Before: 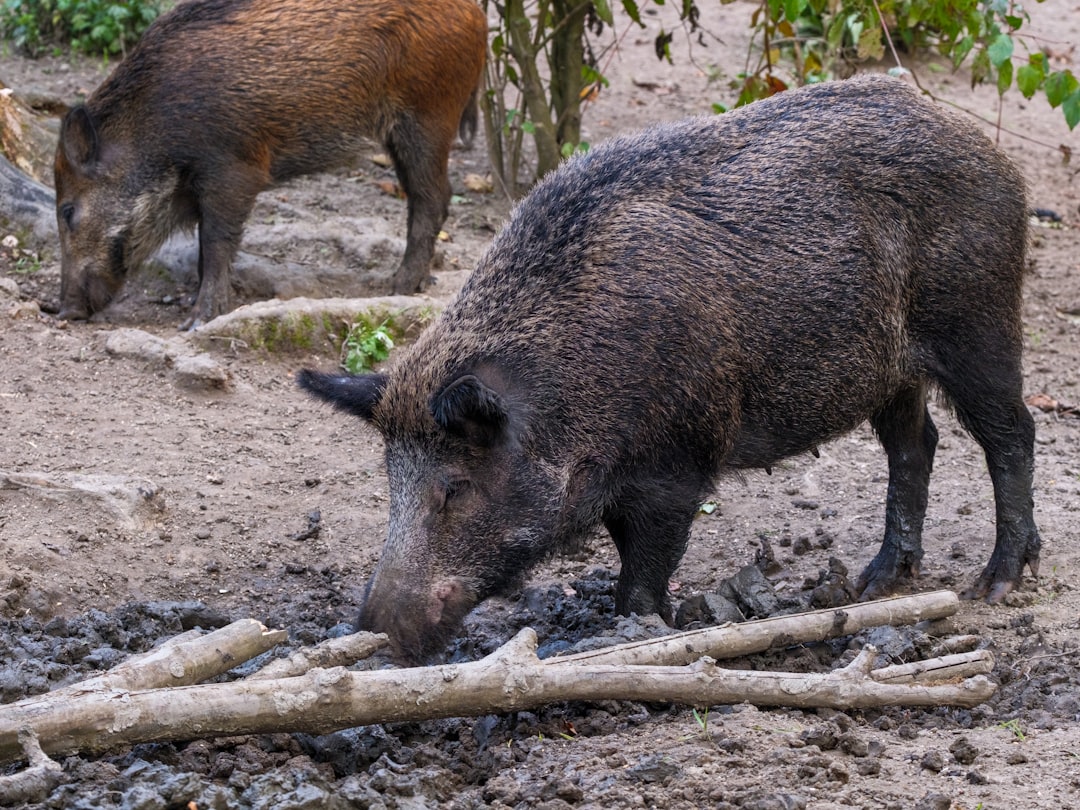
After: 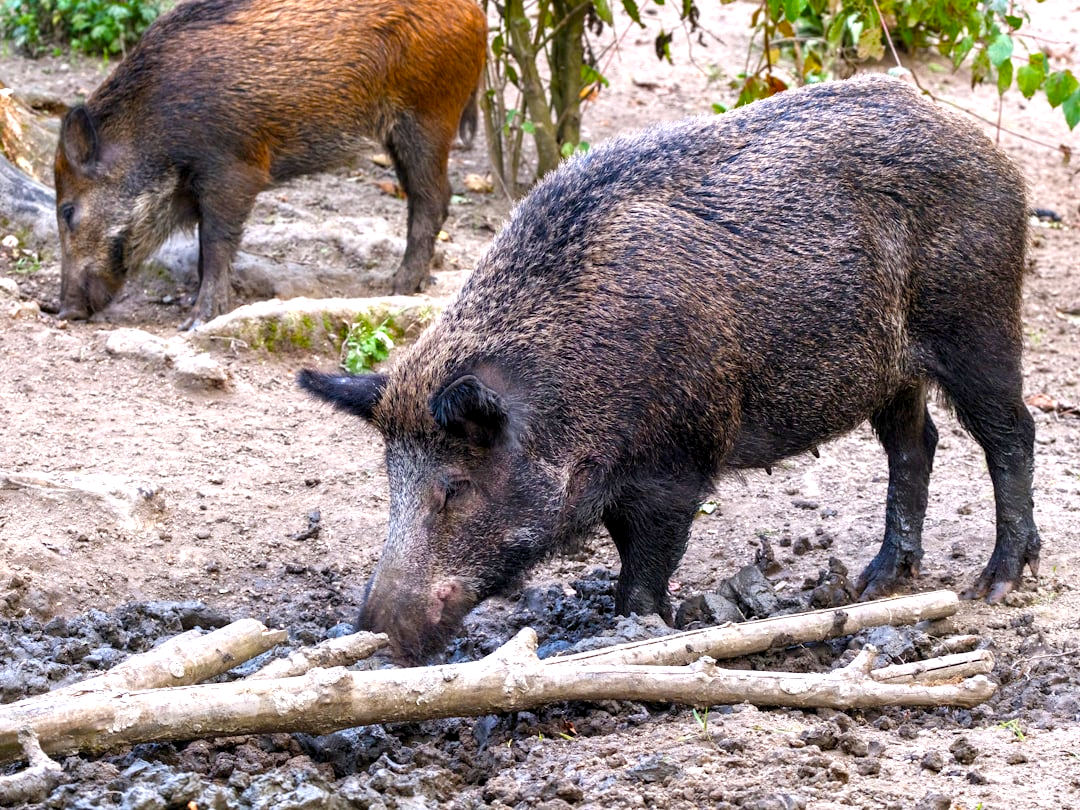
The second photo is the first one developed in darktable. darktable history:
color balance rgb: global offset › luminance -0.51%, perceptual saturation grading › global saturation 27.53%, perceptual saturation grading › highlights -25%, perceptual saturation grading › shadows 25%, perceptual brilliance grading › highlights 6.62%, perceptual brilliance grading › mid-tones 17.07%, perceptual brilliance grading › shadows -5.23%
exposure: black level correction 0, exposure 0.7 EV, compensate exposure bias true, compensate highlight preservation false
tone equalizer: on, module defaults
white balance: emerald 1
